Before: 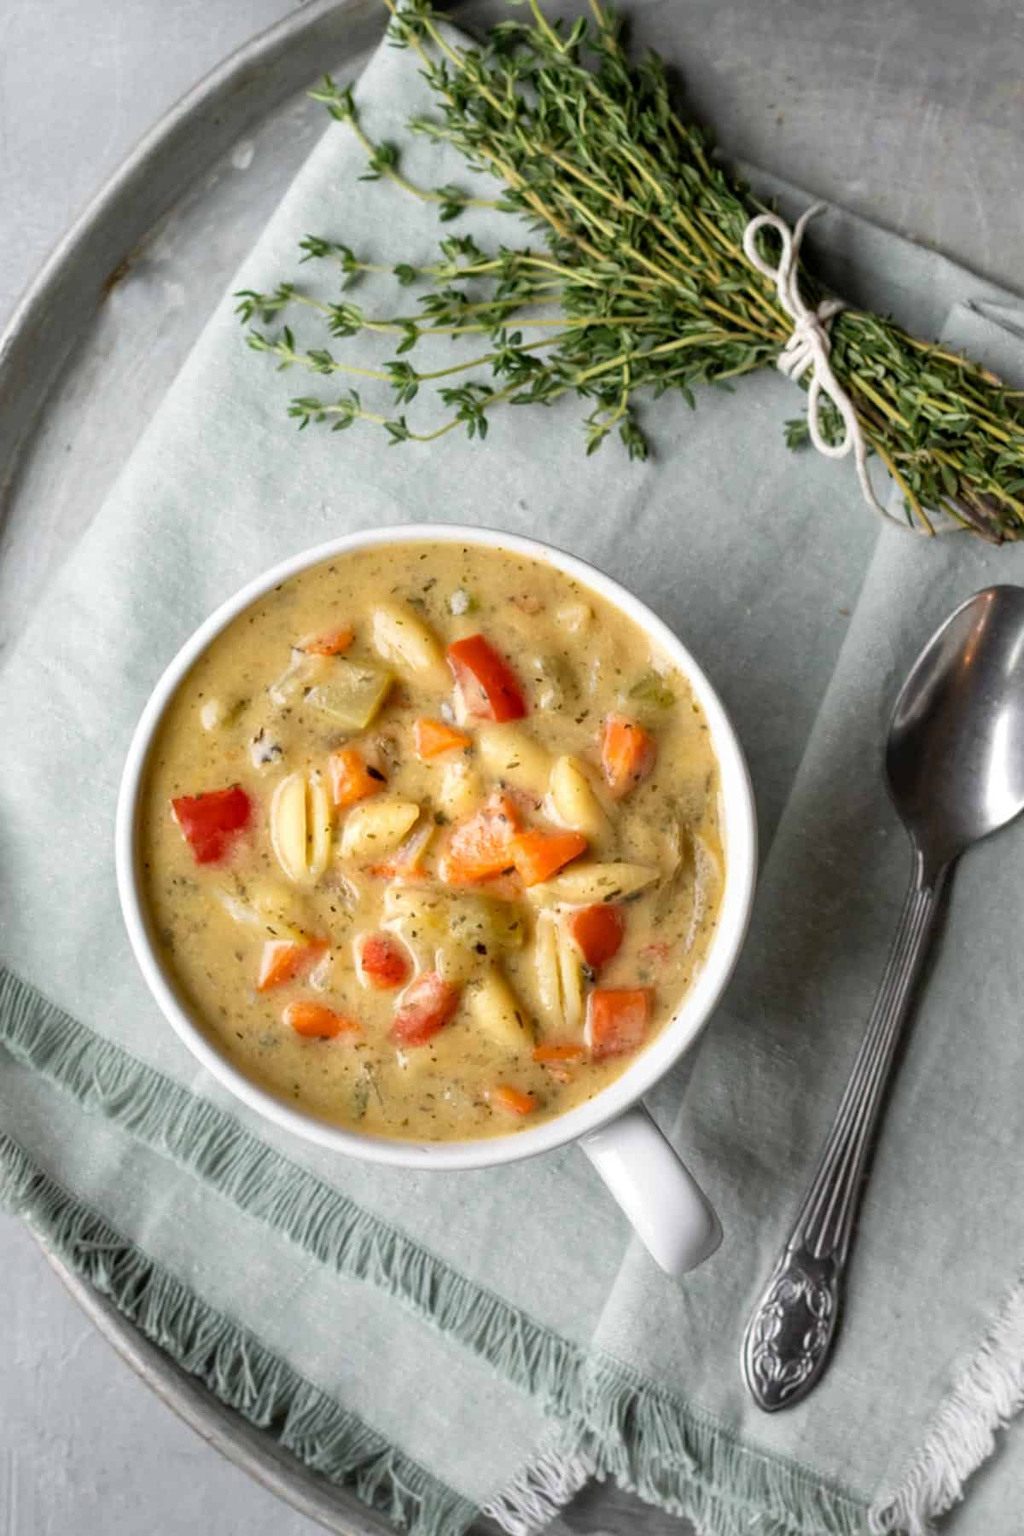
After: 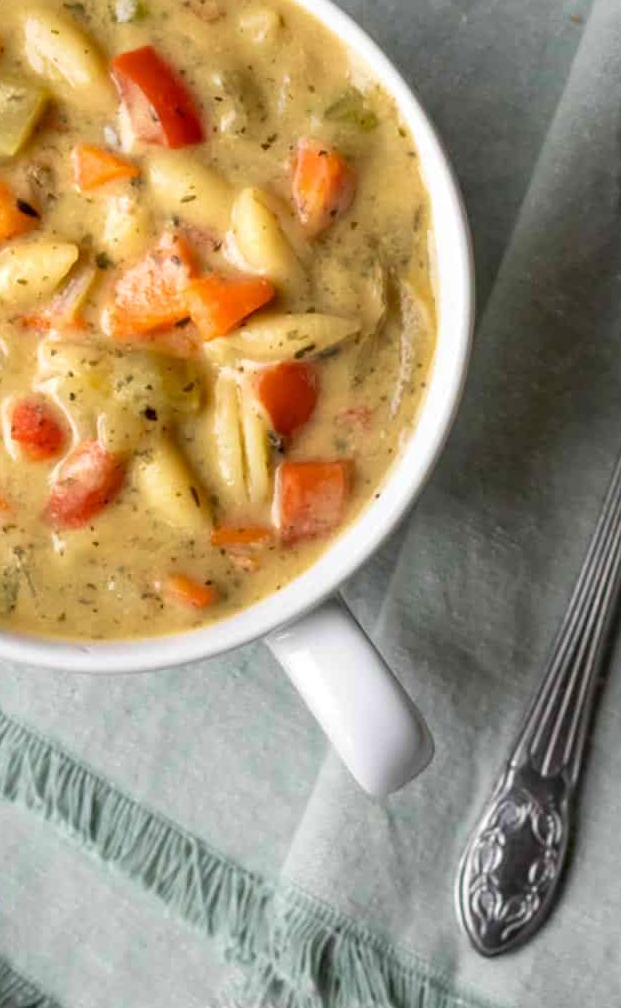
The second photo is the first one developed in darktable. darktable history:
crop: left 34.479%, top 38.822%, right 13.718%, bottom 5.172%
velvia: on, module defaults
